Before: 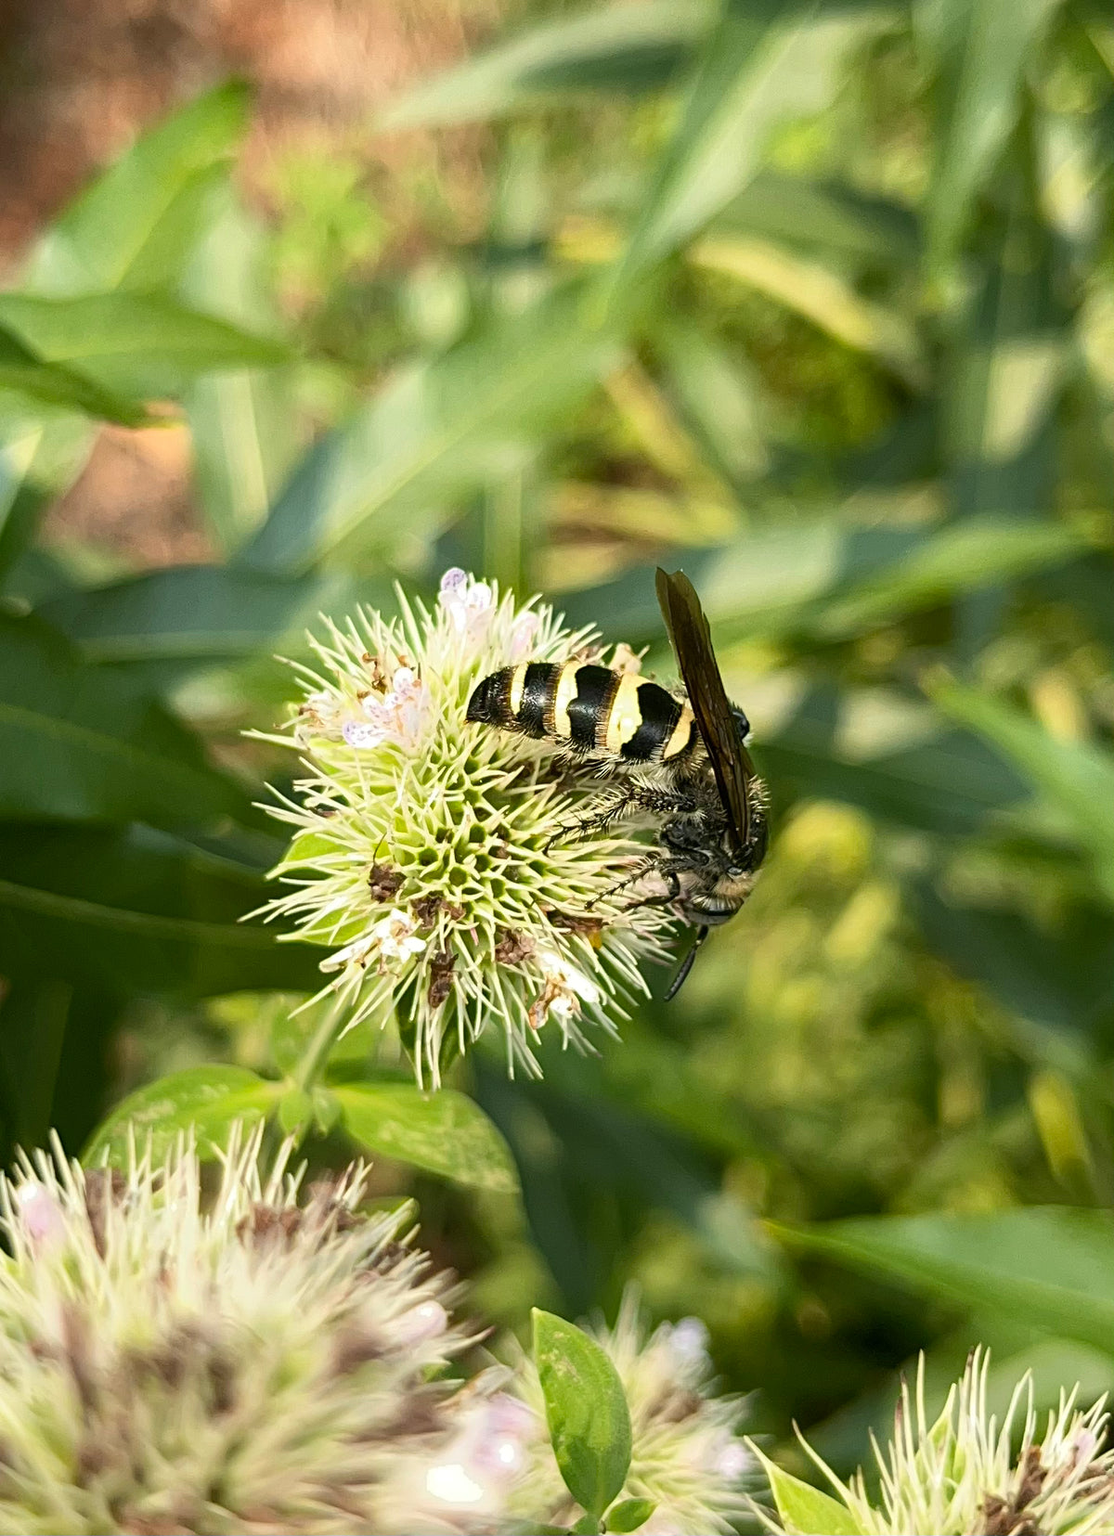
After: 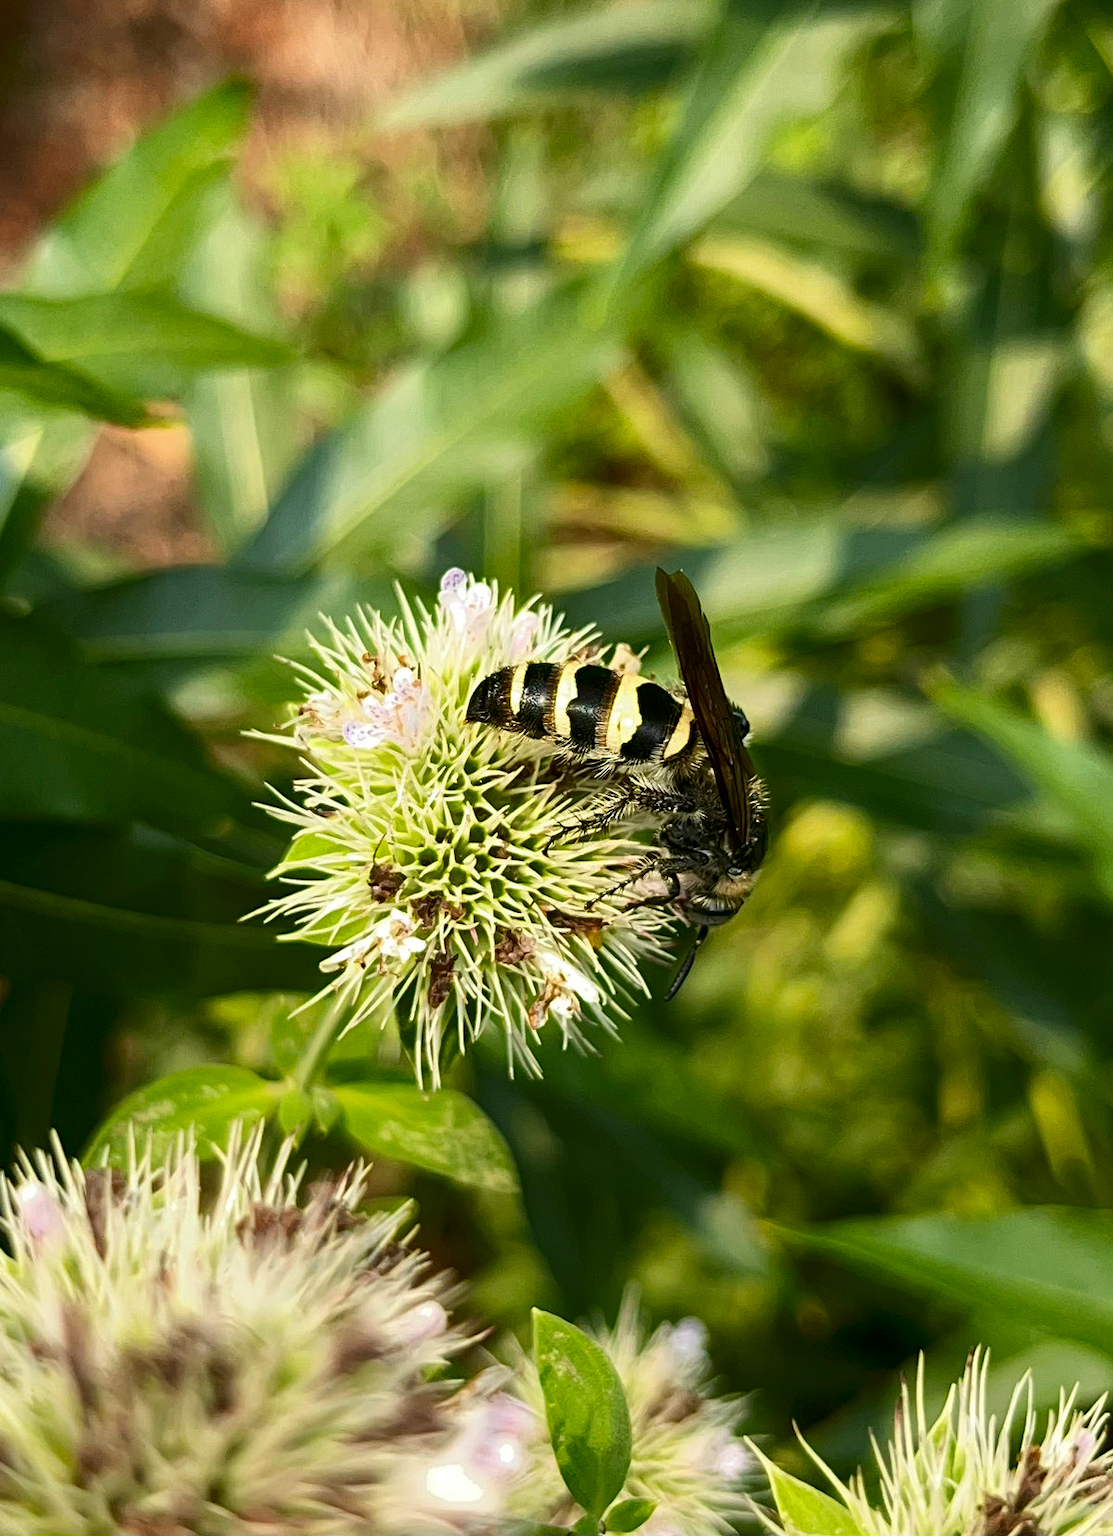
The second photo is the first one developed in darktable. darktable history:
contrast brightness saturation: contrast 0.069, brightness -0.152, saturation 0.119
